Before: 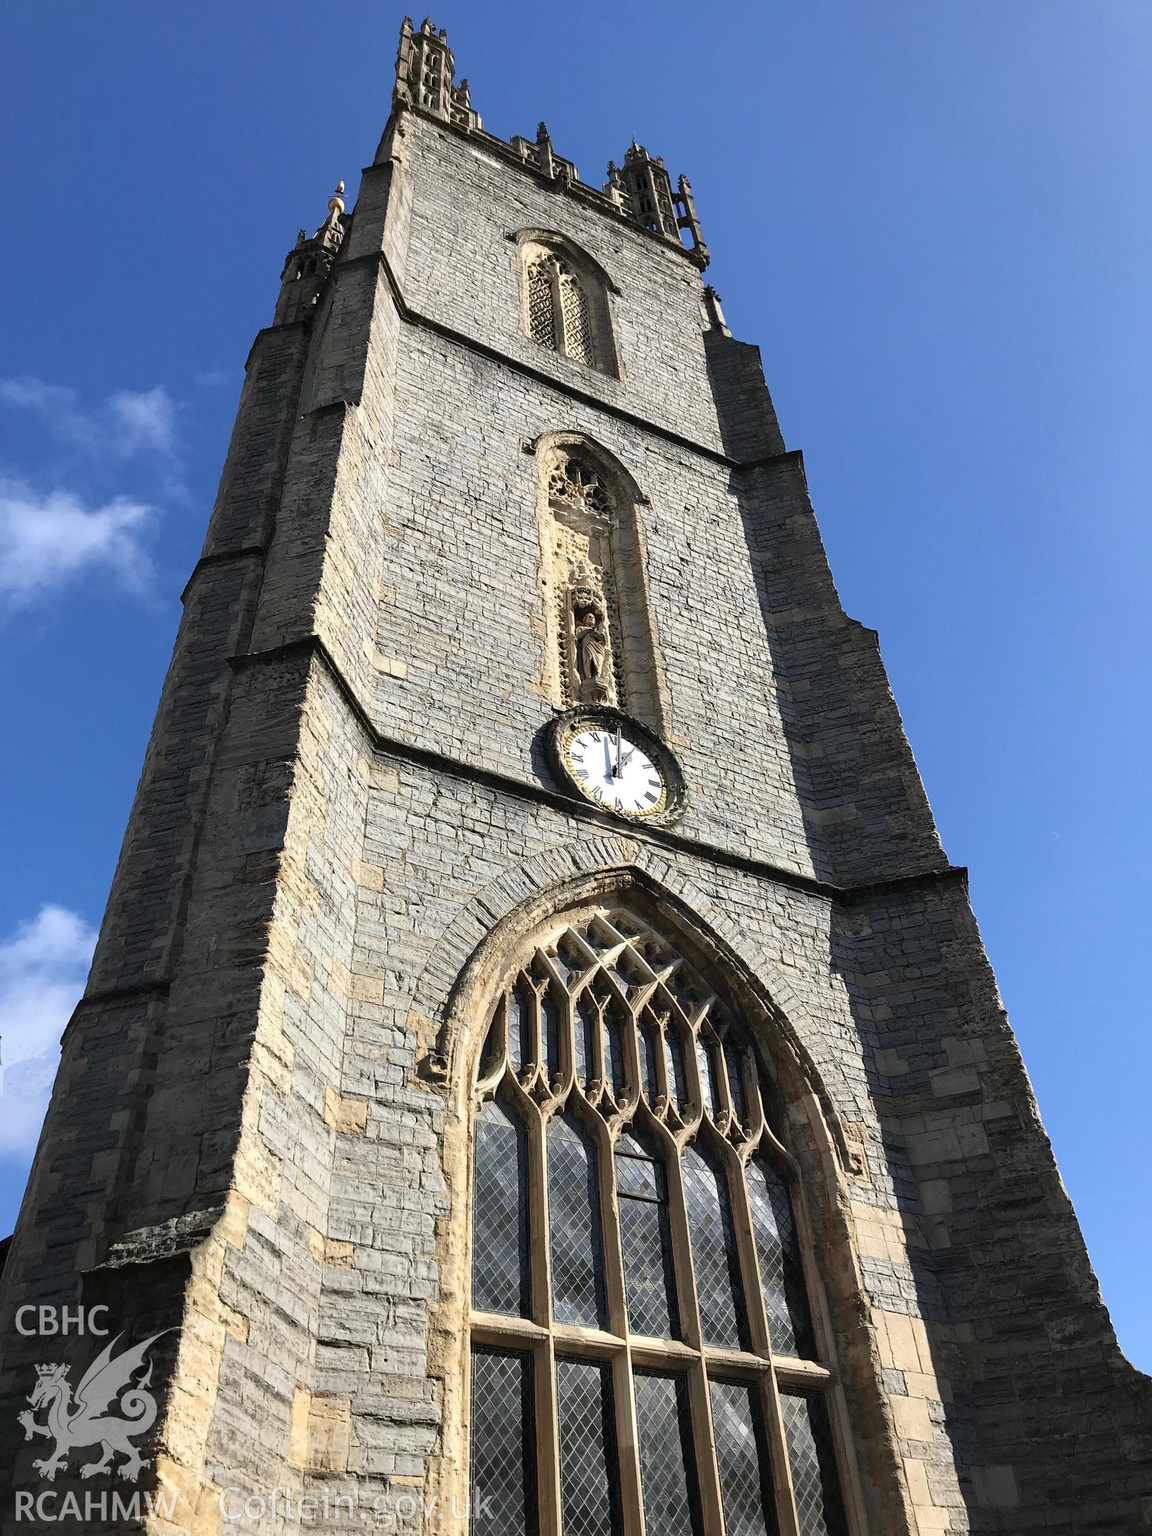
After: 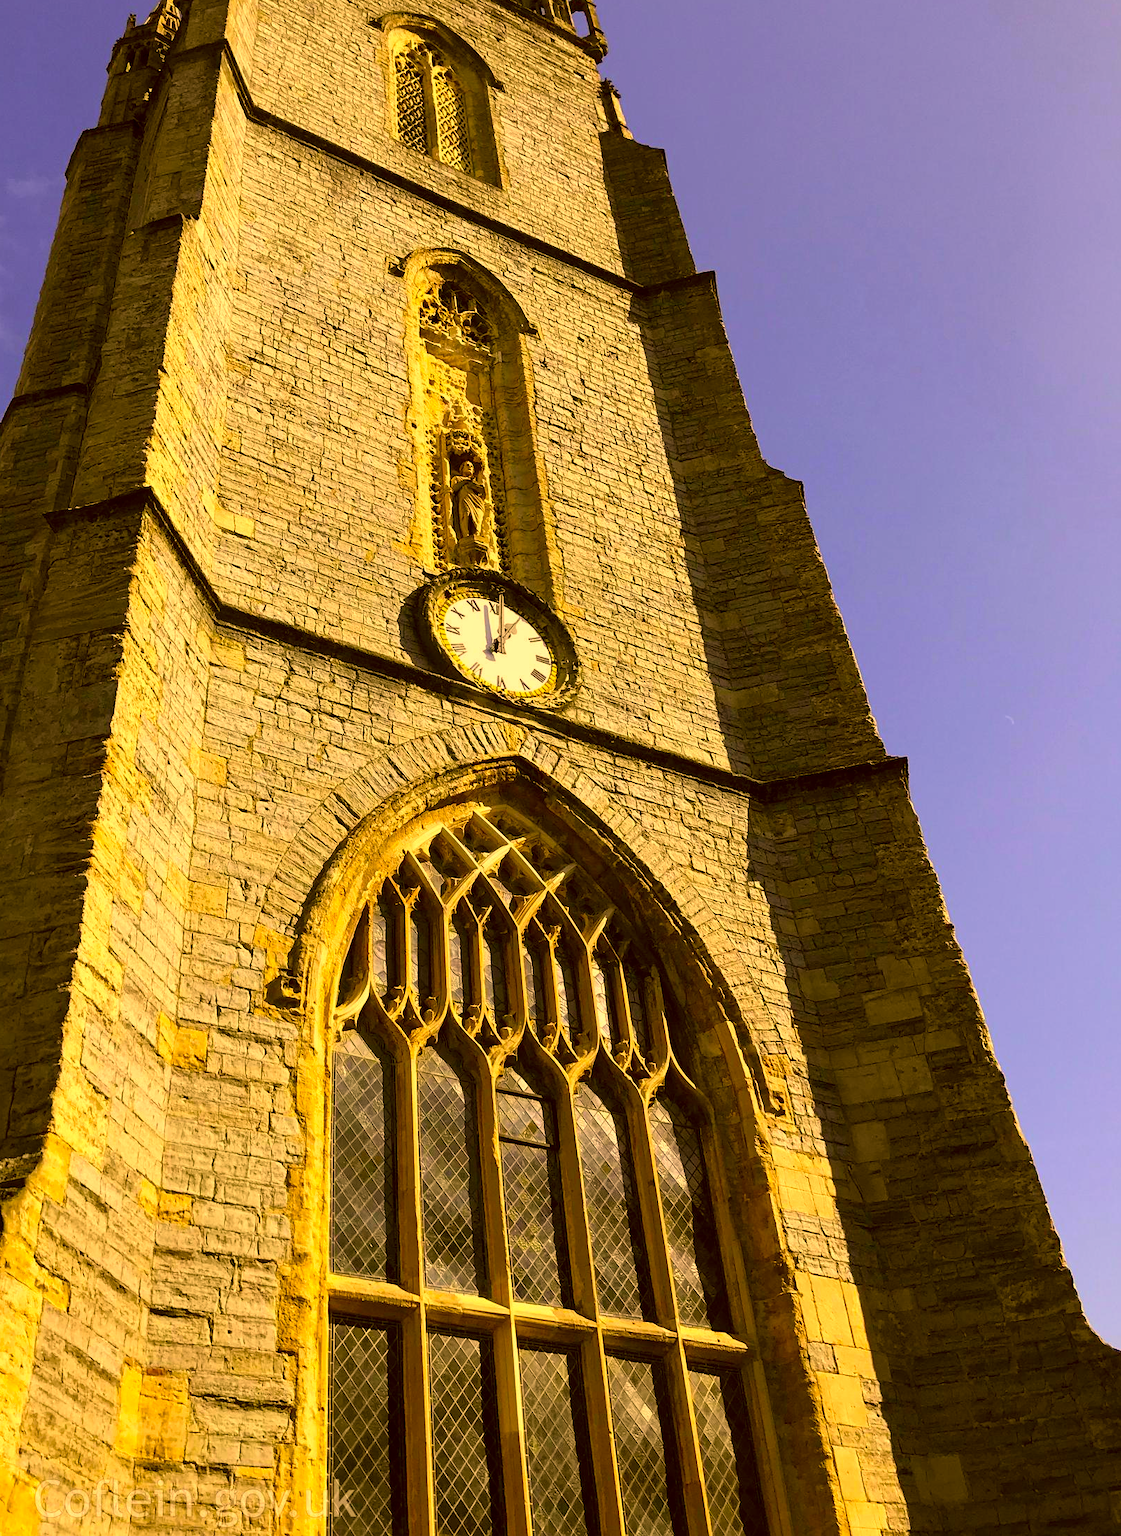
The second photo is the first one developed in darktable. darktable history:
crop: left 16.416%, top 14.214%
exposure: compensate highlight preservation false
local contrast: highlights 105%, shadows 101%, detail 119%, midtone range 0.2
color correction: highlights a* 10.55, highlights b* 29.89, shadows a* 2.68, shadows b* 17.86, saturation 1.73
